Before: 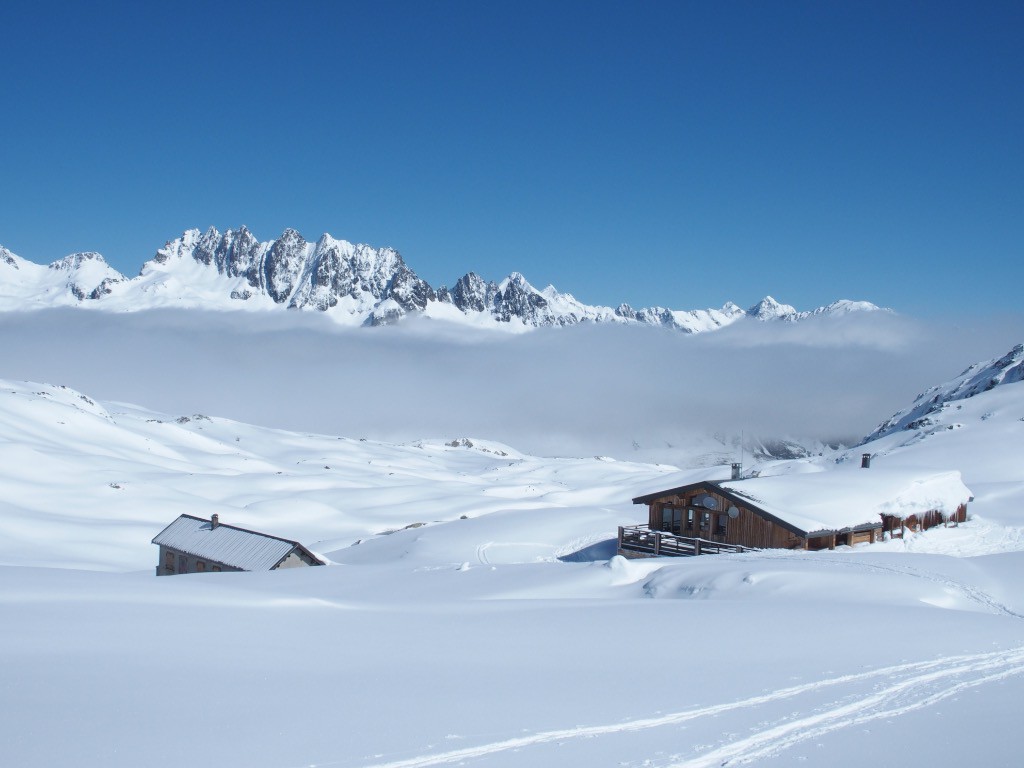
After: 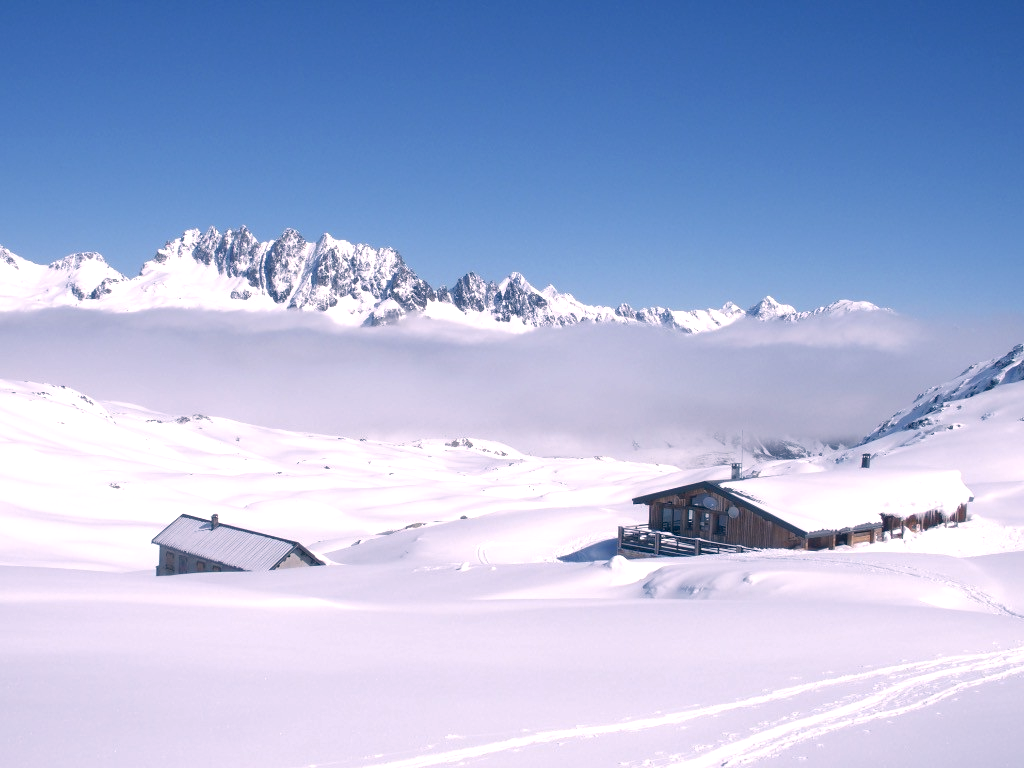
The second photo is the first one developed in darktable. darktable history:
exposure: black level correction 0.001, exposure 0.498 EV, compensate highlight preservation false
shadows and highlights: shadows 25.51, highlights -23.58
color correction: highlights a* 14.33, highlights b* 5.78, shadows a* -6.12, shadows b* -15.78, saturation 0.849
tone equalizer: edges refinement/feathering 500, mask exposure compensation -1.57 EV, preserve details no
